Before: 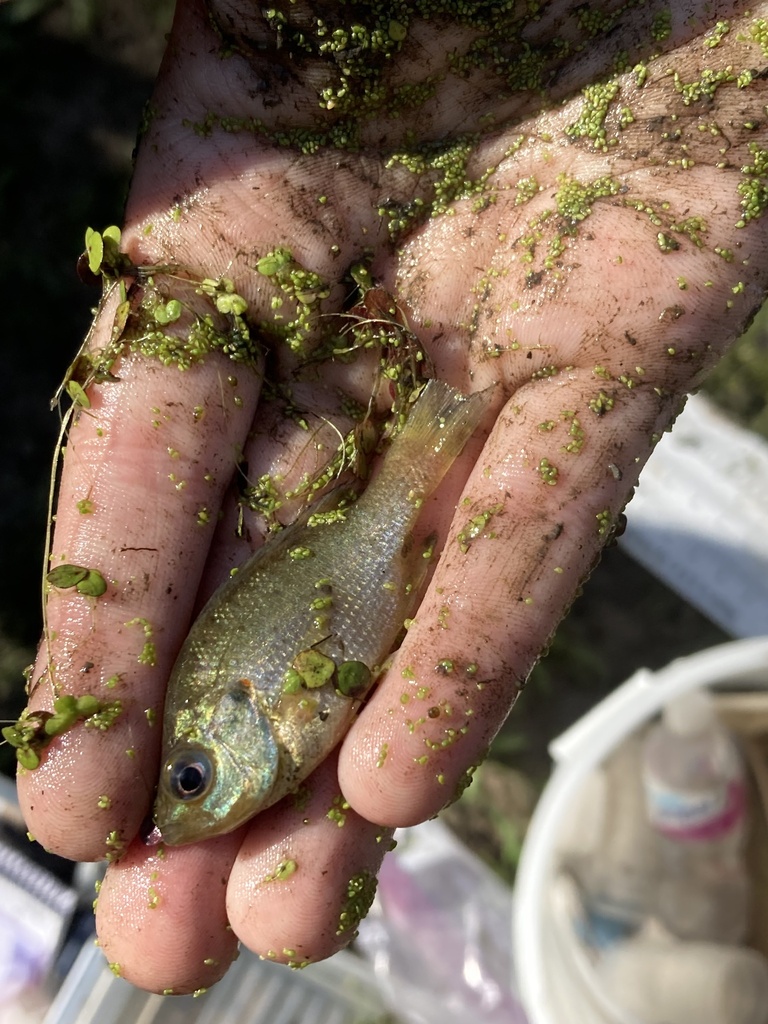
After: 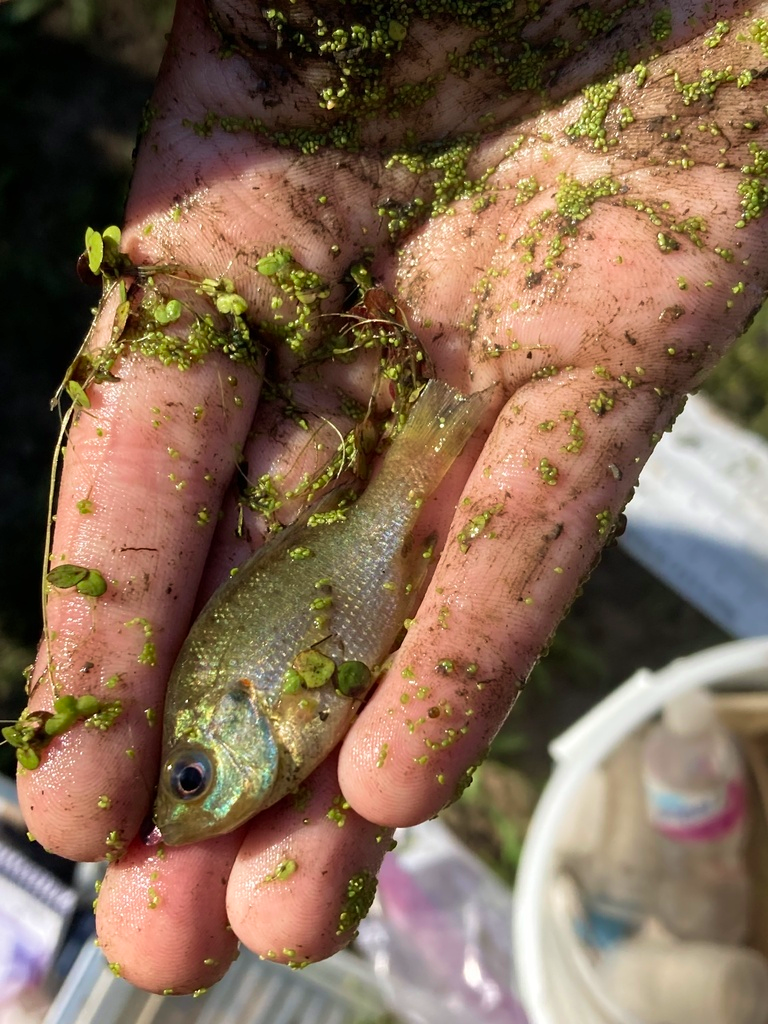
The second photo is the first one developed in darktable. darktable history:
shadows and highlights: radius 107.65, shadows 23.8, highlights -57.49, low approximation 0.01, soften with gaussian
velvia: on, module defaults
